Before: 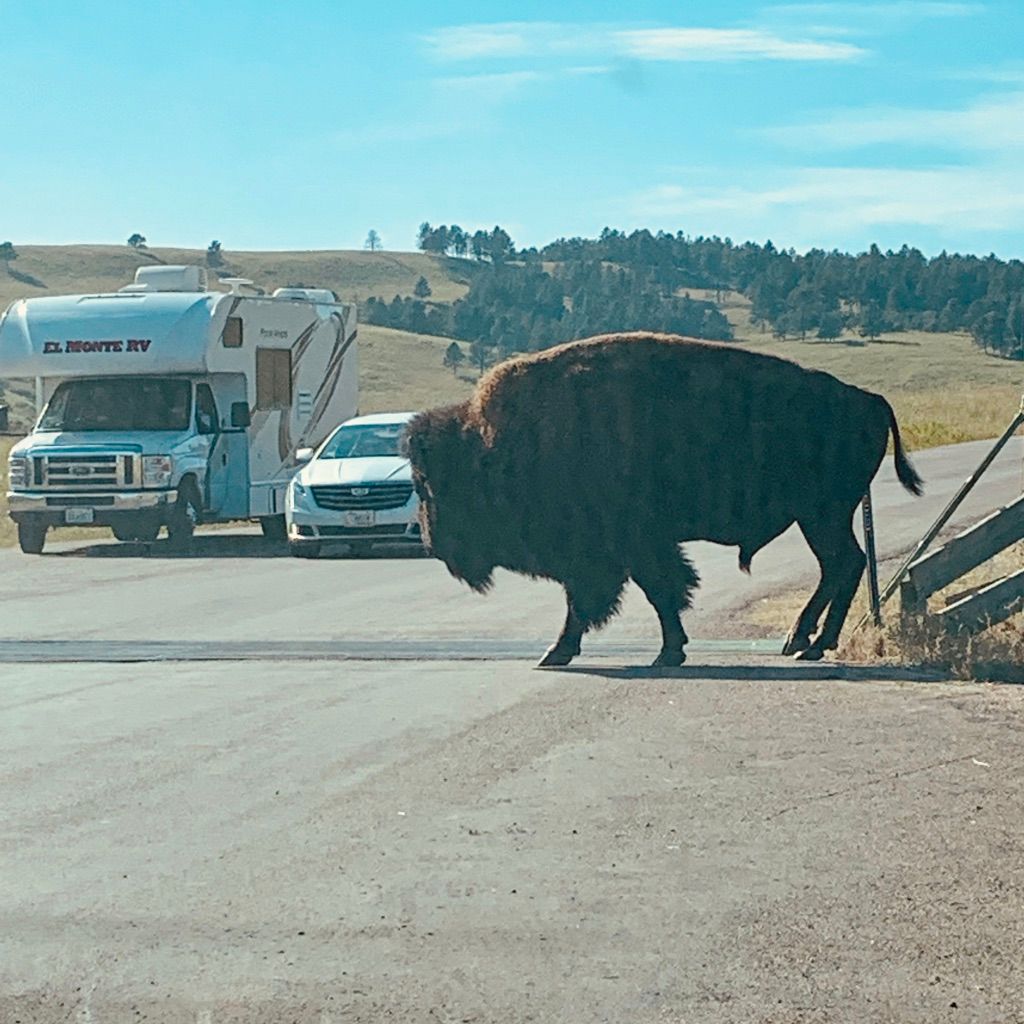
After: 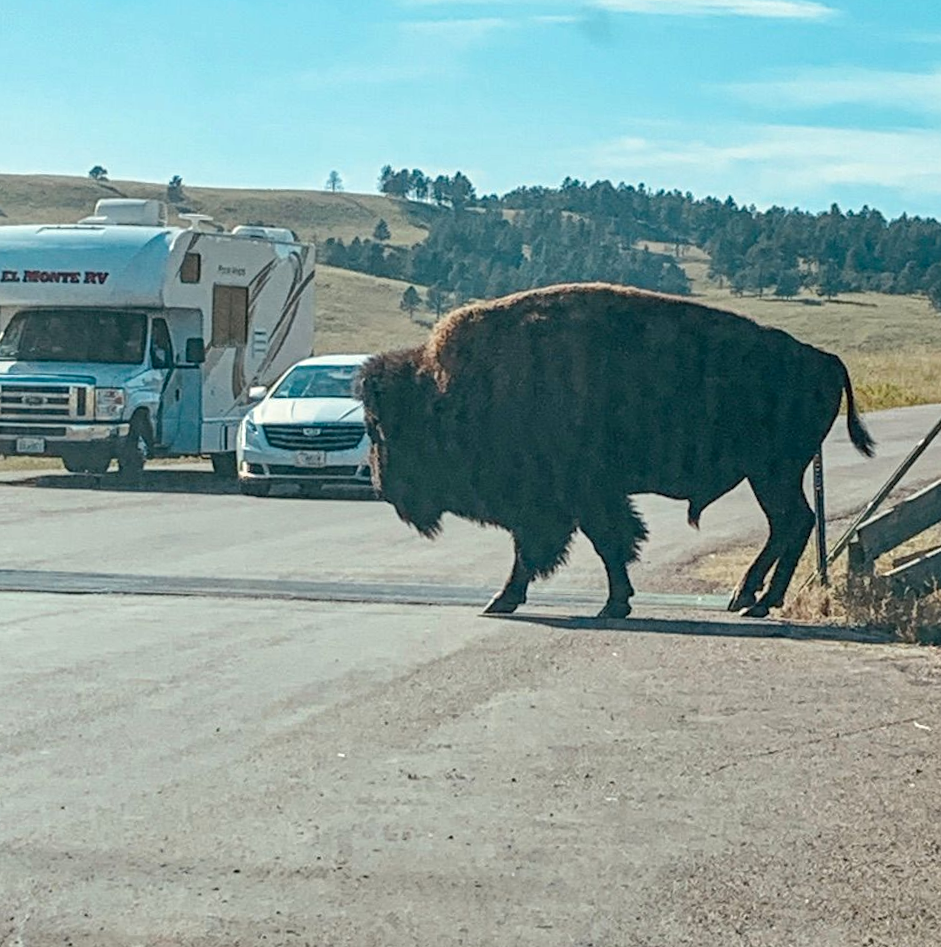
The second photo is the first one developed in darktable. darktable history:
local contrast: detail 130%
crop and rotate: angle -2.14°, left 3.134%, top 3.641%, right 1.589%, bottom 0.46%
